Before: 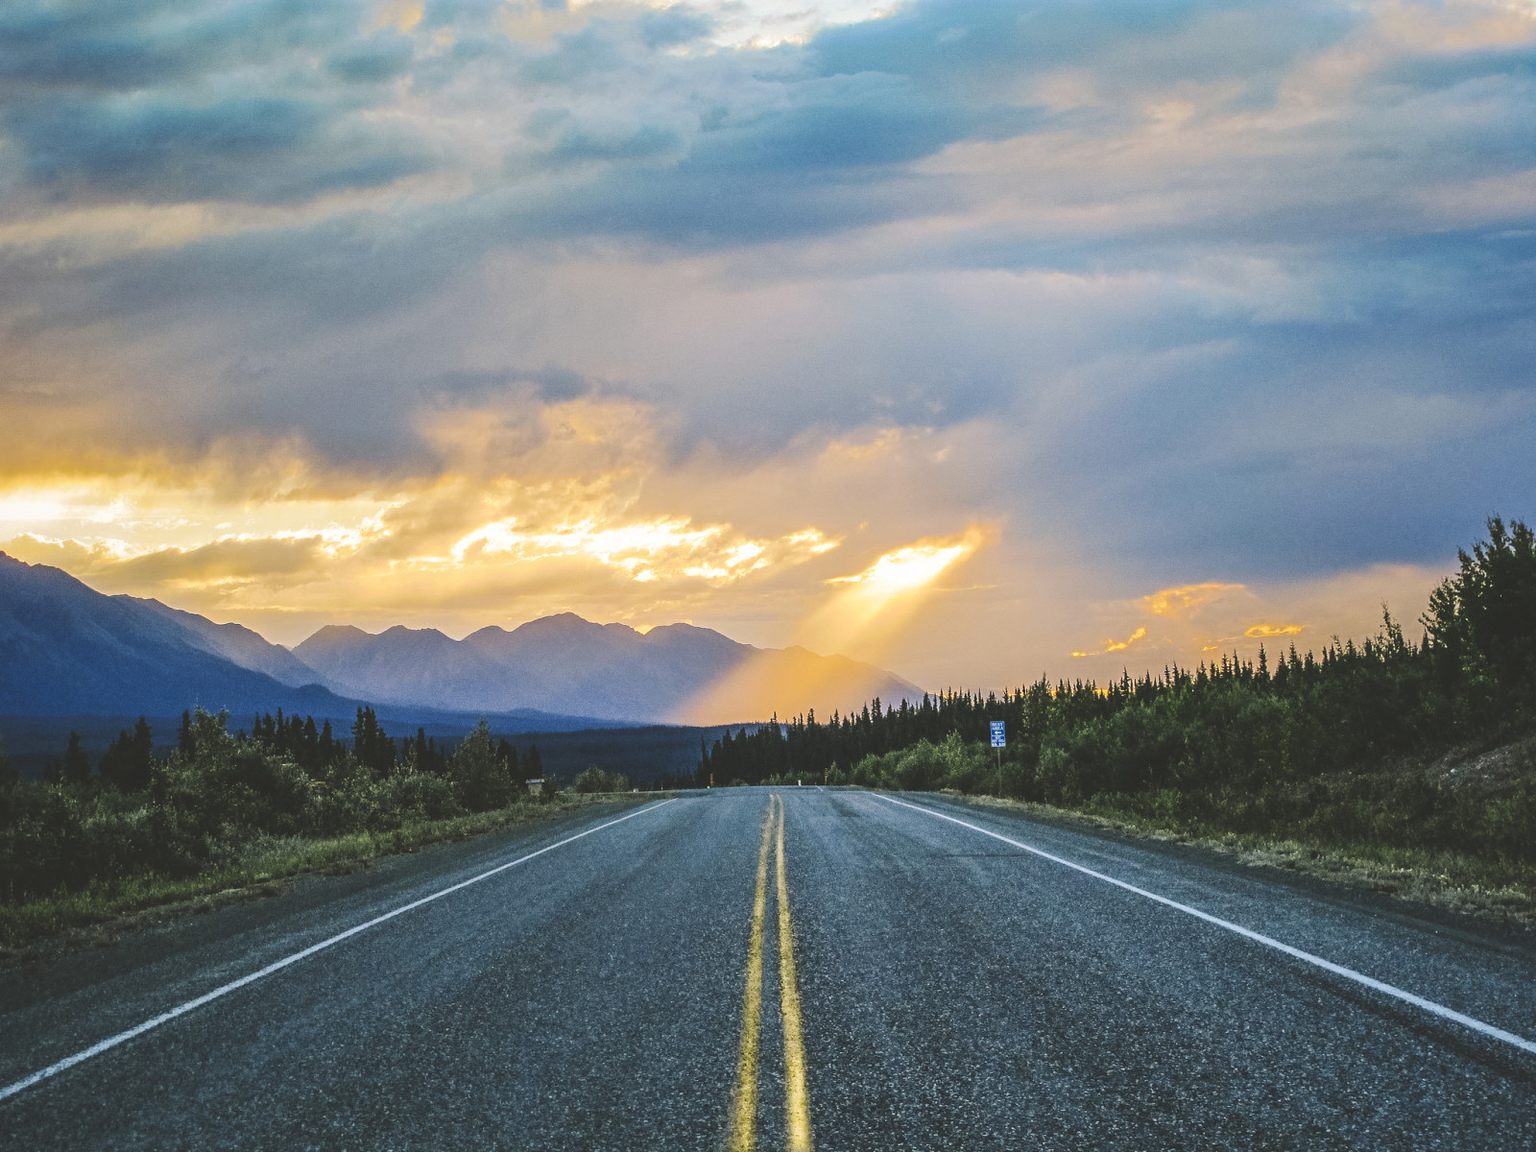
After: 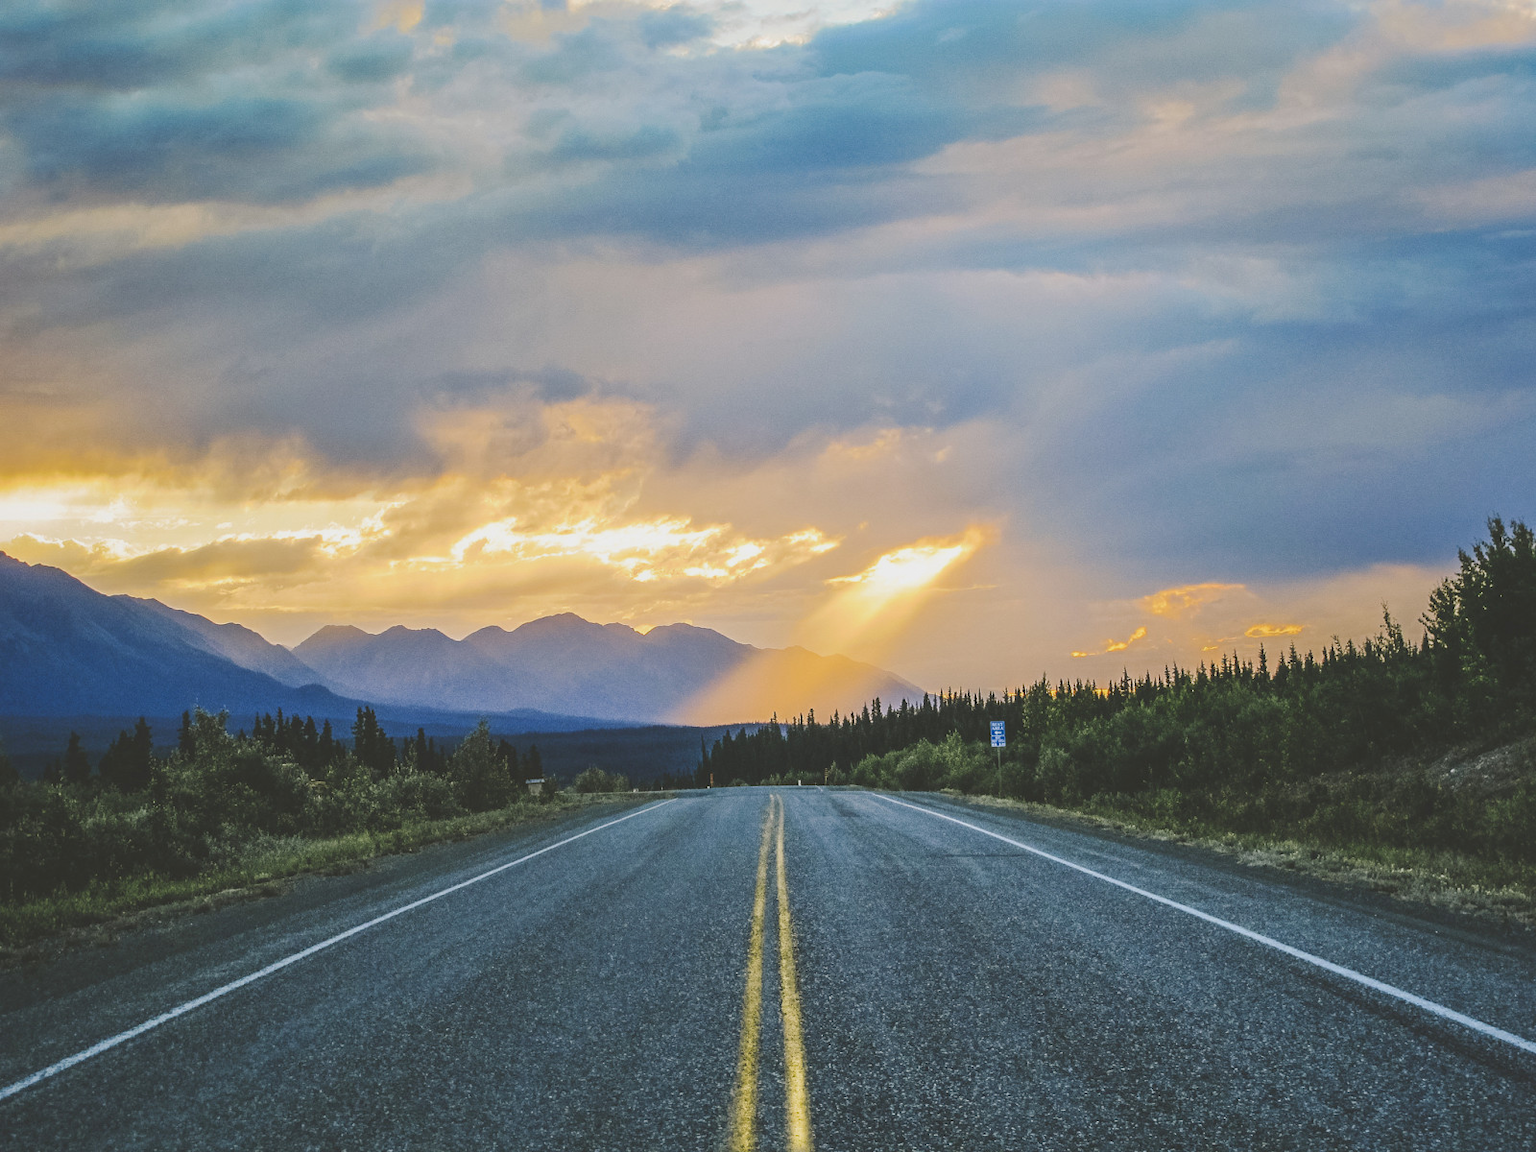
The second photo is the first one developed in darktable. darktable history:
color balance rgb: perceptual saturation grading › global saturation 0.257%, contrast -9.897%
